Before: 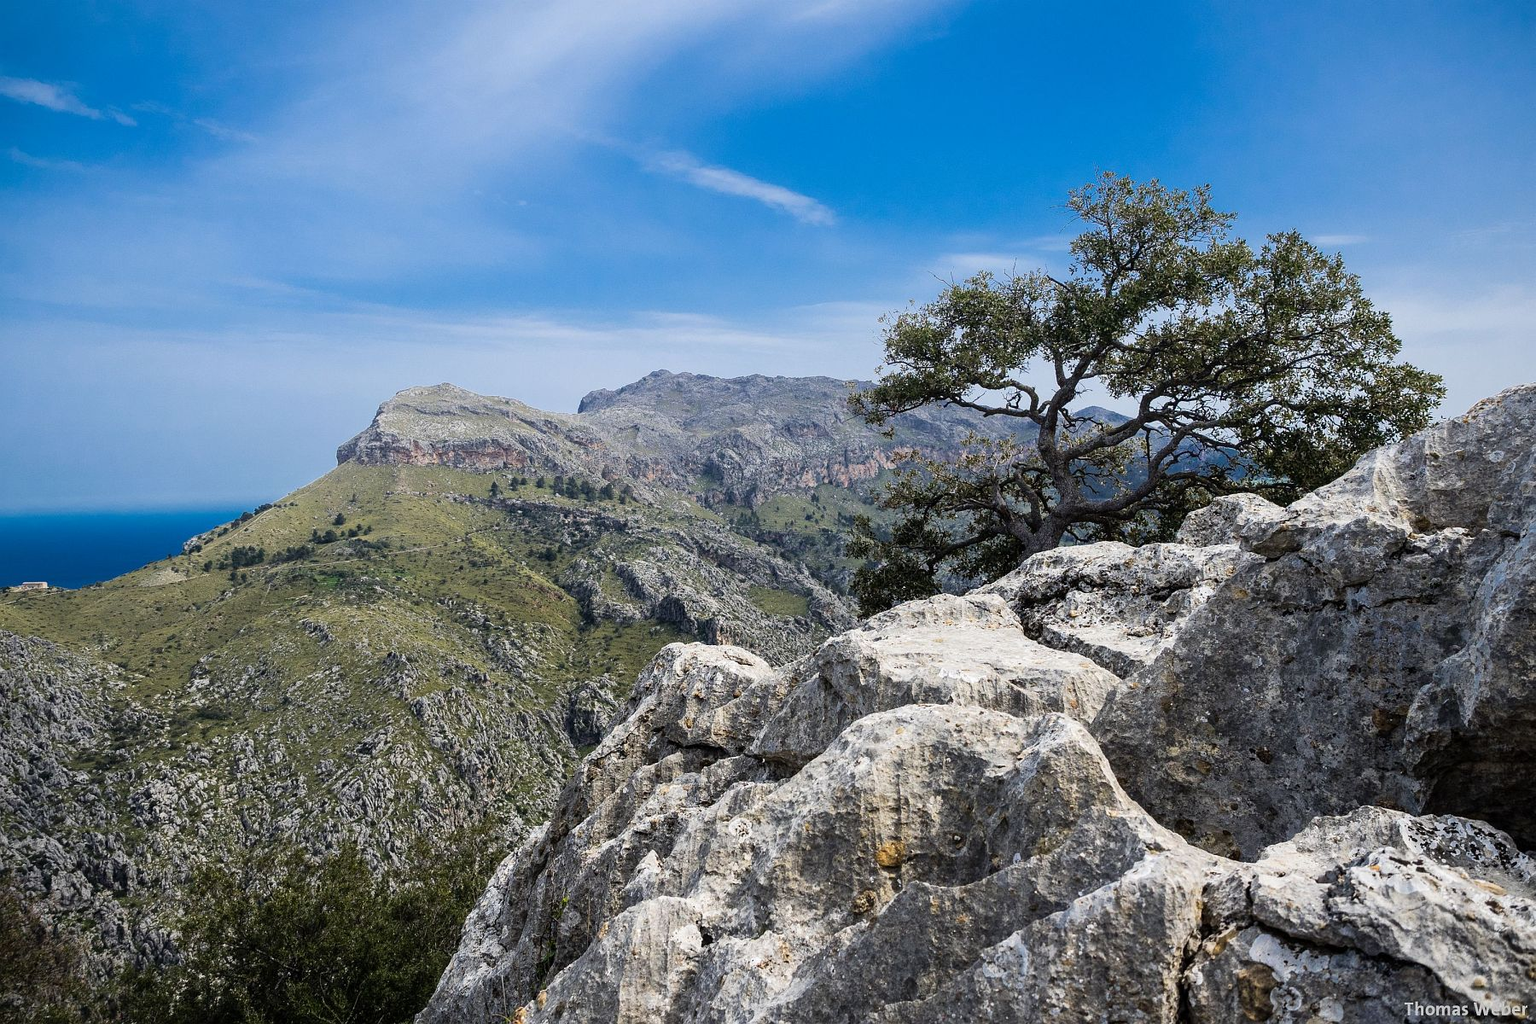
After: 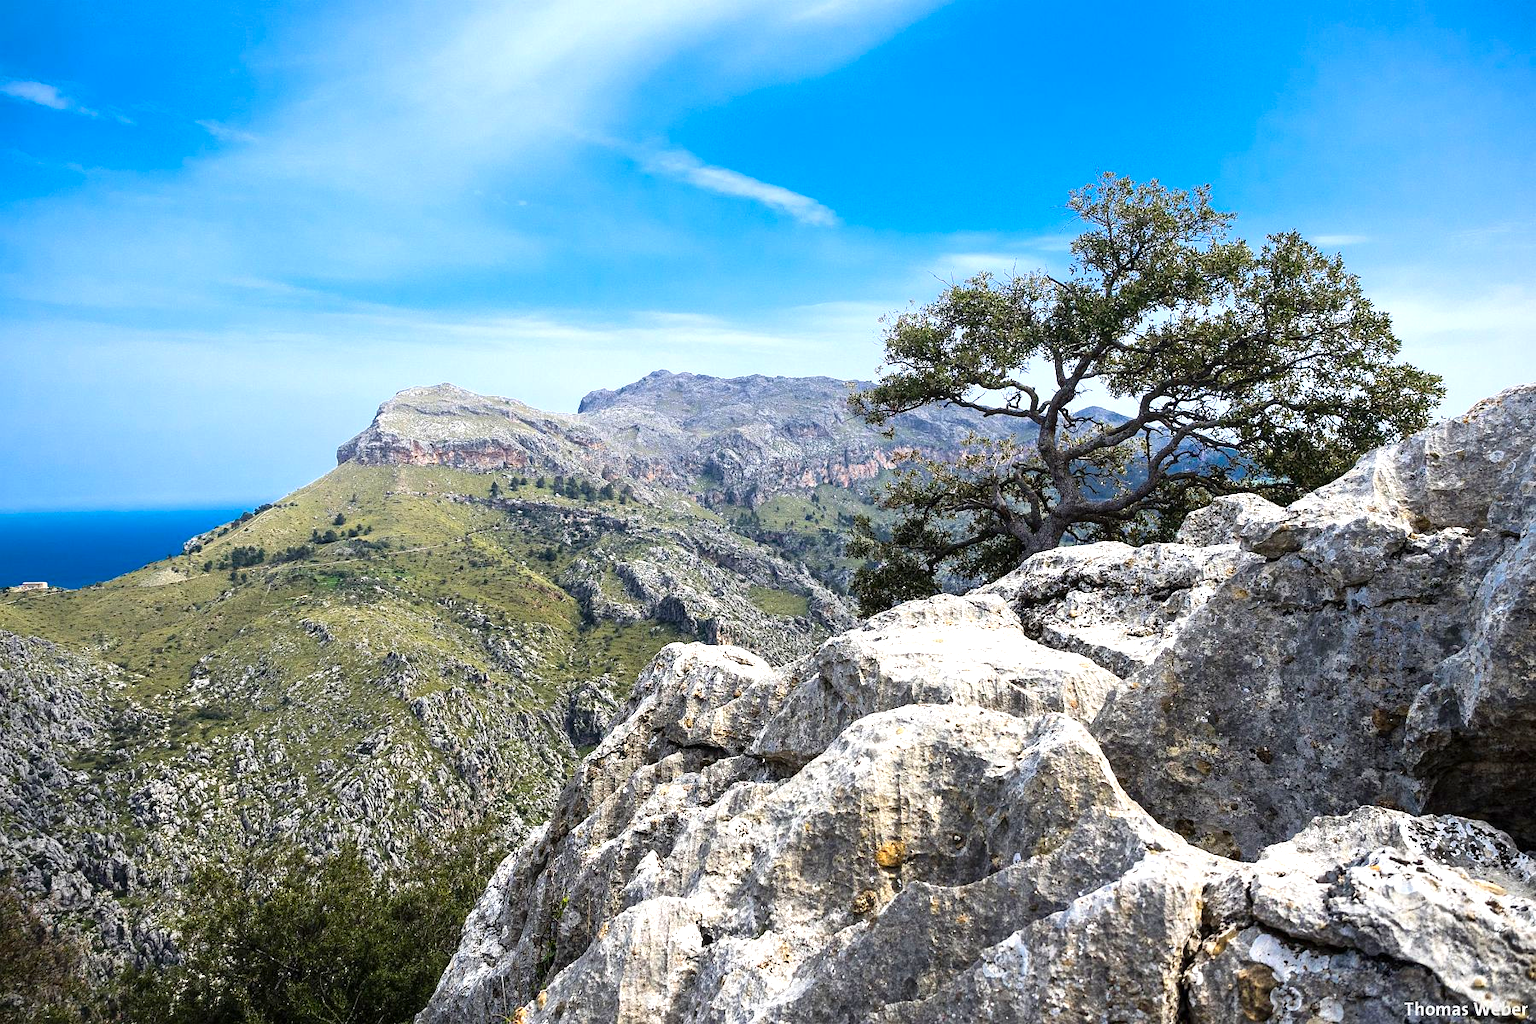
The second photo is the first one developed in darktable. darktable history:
contrast brightness saturation: contrast 0.037, saturation 0.154
exposure: exposure 0.747 EV, compensate highlight preservation false
